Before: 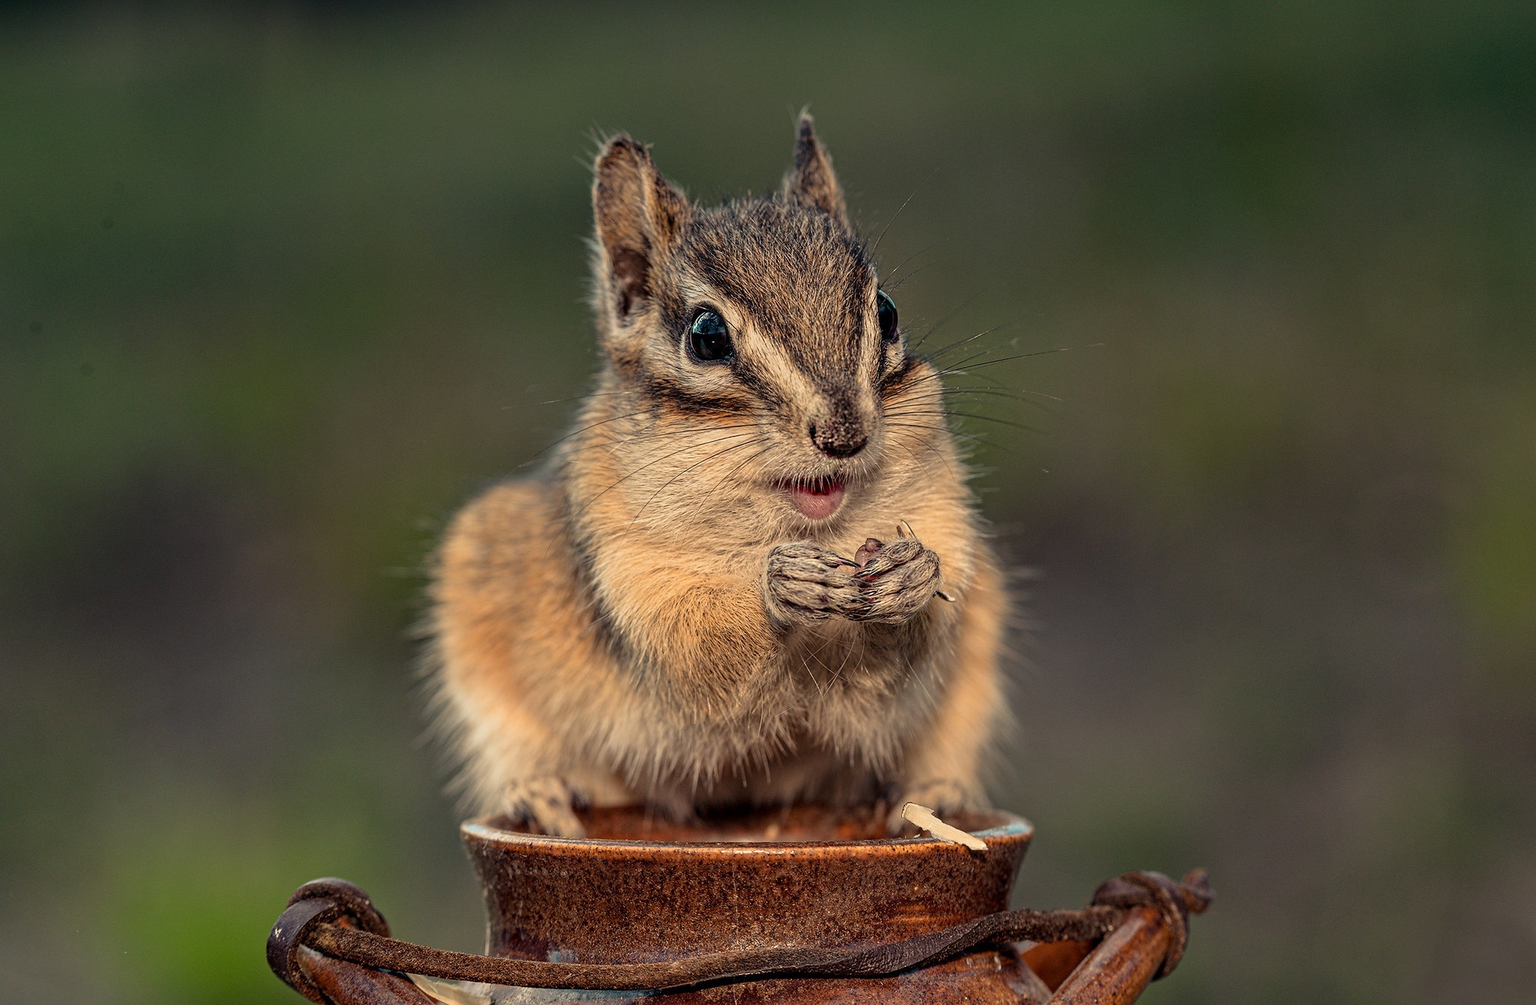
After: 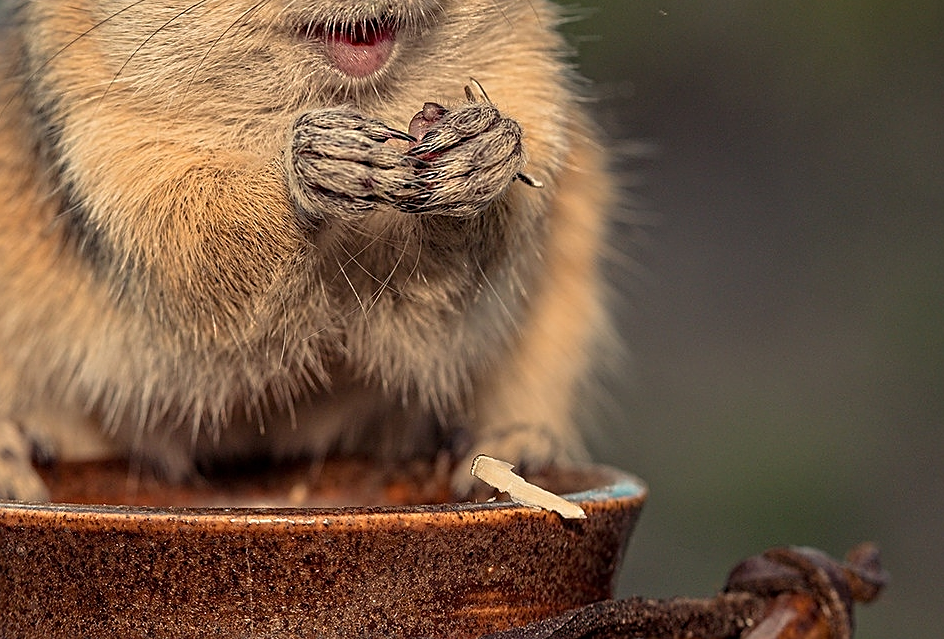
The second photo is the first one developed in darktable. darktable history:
crop: left 35.72%, top 45.933%, right 18.139%, bottom 5.975%
sharpen: on, module defaults
